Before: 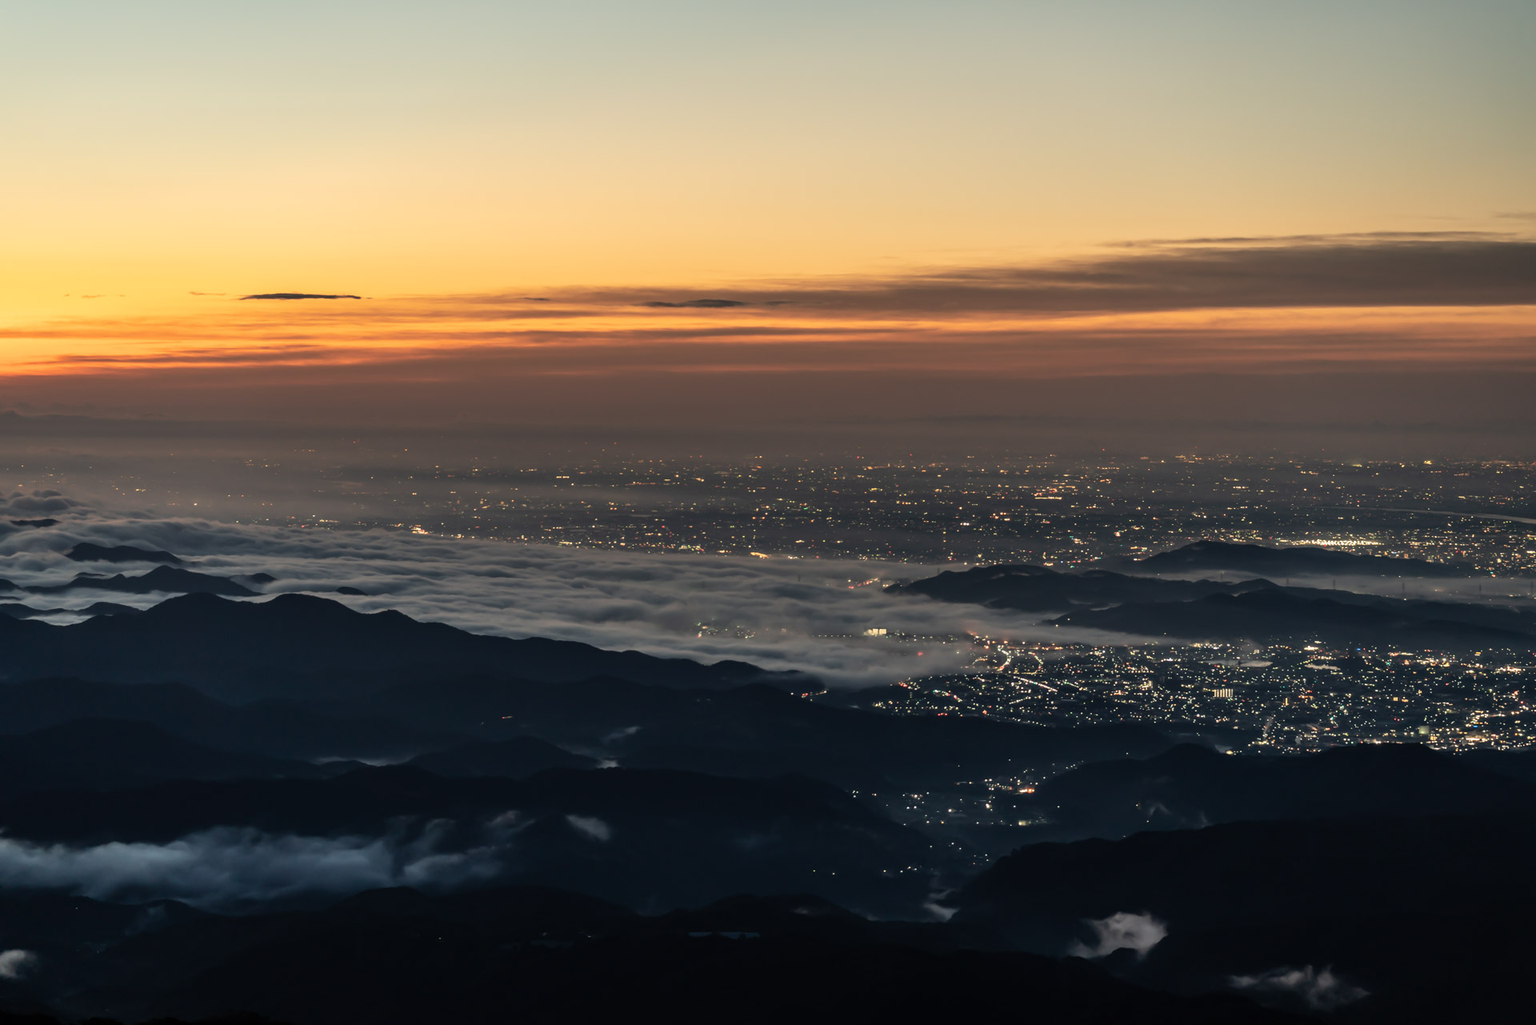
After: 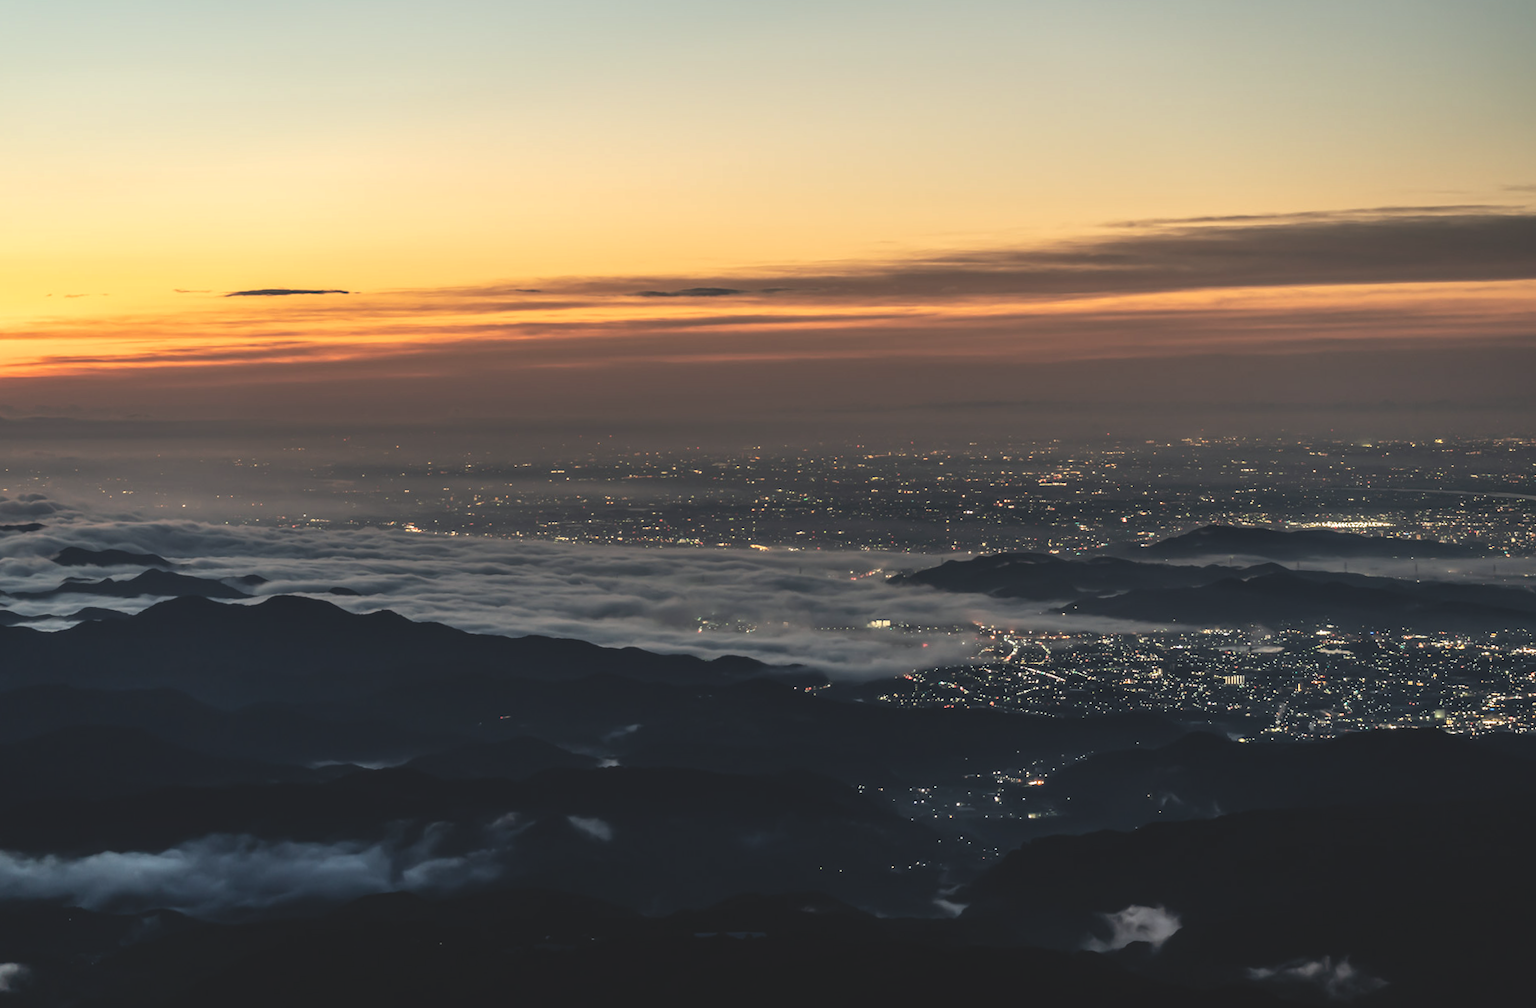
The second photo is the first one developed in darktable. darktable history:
white balance: red 0.982, blue 1.018
levels: levels [0.016, 0.492, 0.969]
exposure: black level correction -0.015, compensate highlight preservation false
rotate and perspective: rotation -1°, crop left 0.011, crop right 0.989, crop top 0.025, crop bottom 0.975
local contrast: highlights 100%, shadows 100%, detail 120%, midtone range 0.2
crop: left 0.434%, top 0.485%, right 0.244%, bottom 0.386%
